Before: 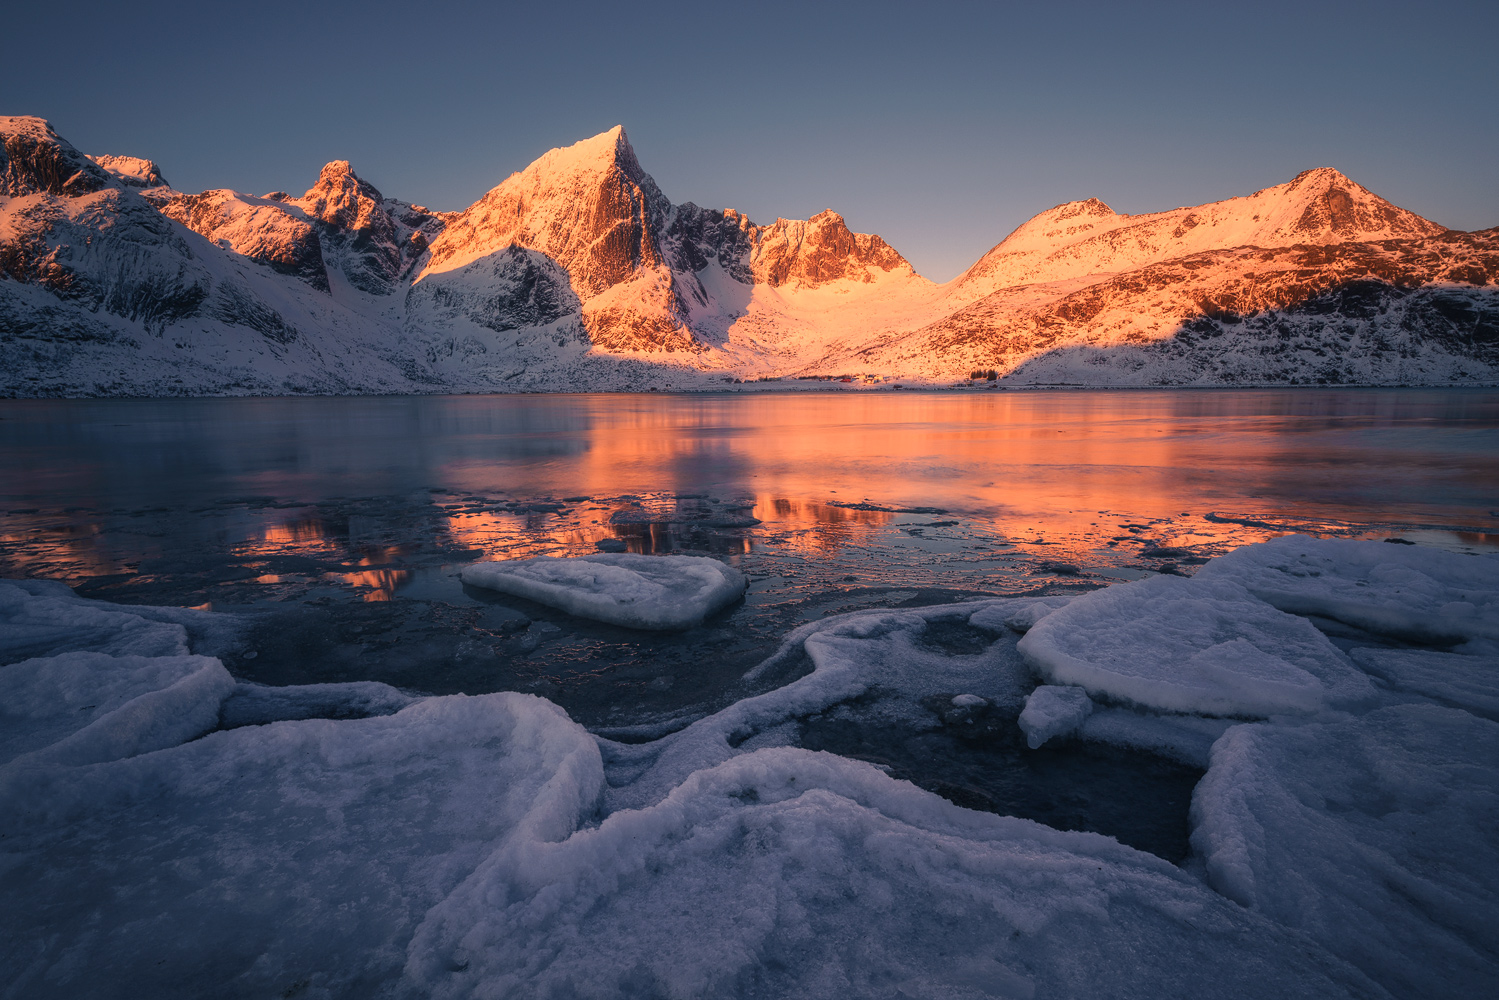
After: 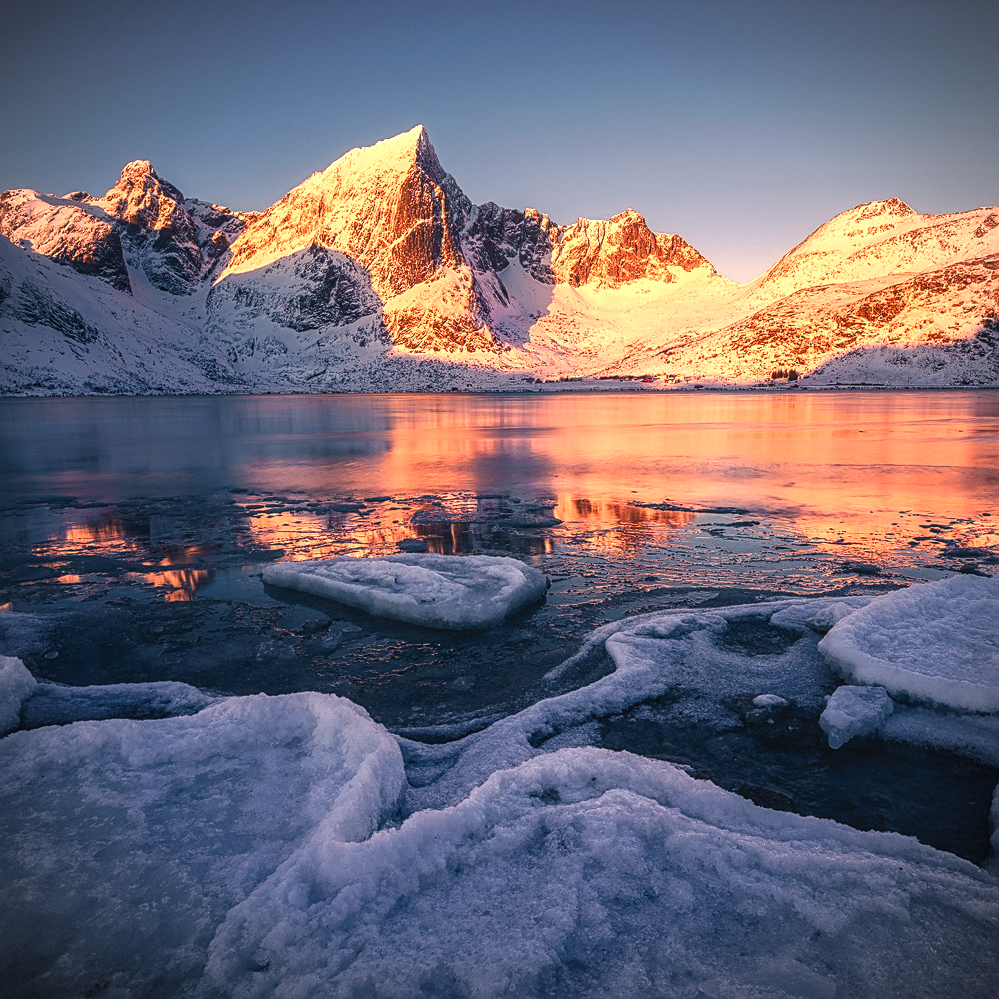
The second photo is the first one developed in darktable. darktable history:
contrast brightness saturation: contrast -0.11
crop and rotate: left 13.342%, right 19.991%
vignetting: fall-off start 91.19%
exposure: black level correction 0.001, exposure 0.5 EV, compensate exposure bias true, compensate highlight preservation false
local contrast: on, module defaults
color balance rgb: shadows lift › luminance -20%, power › hue 72.24°, highlights gain › luminance 15%, global offset › hue 171.6°, perceptual saturation grading › highlights -15%, perceptual saturation grading › shadows 25%, global vibrance 30%, contrast 10%
sharpen: on, module defaults
